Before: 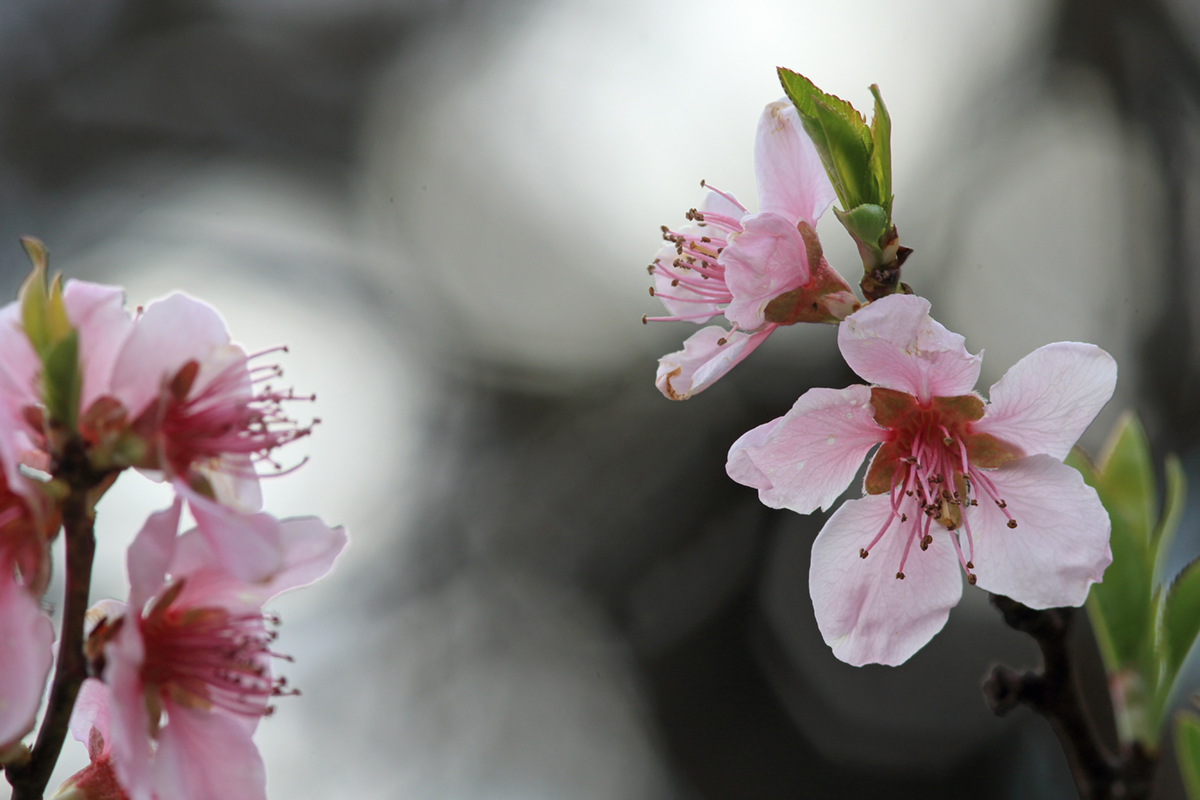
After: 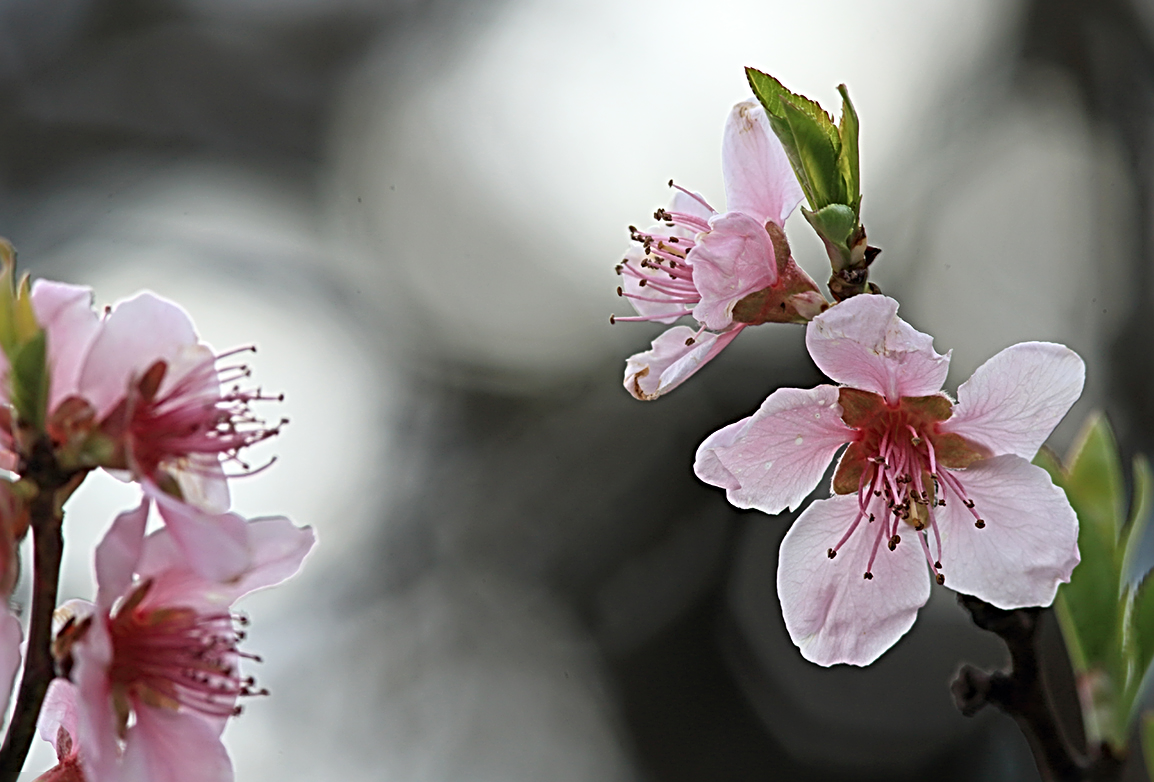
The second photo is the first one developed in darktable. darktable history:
crop and rotate: left 2.687%, right 1.093%, bottom 2.202%
sharpen: radius 3.68, amount 0.936
shadows and highlights: shadows -0.696, highlights 39.23
